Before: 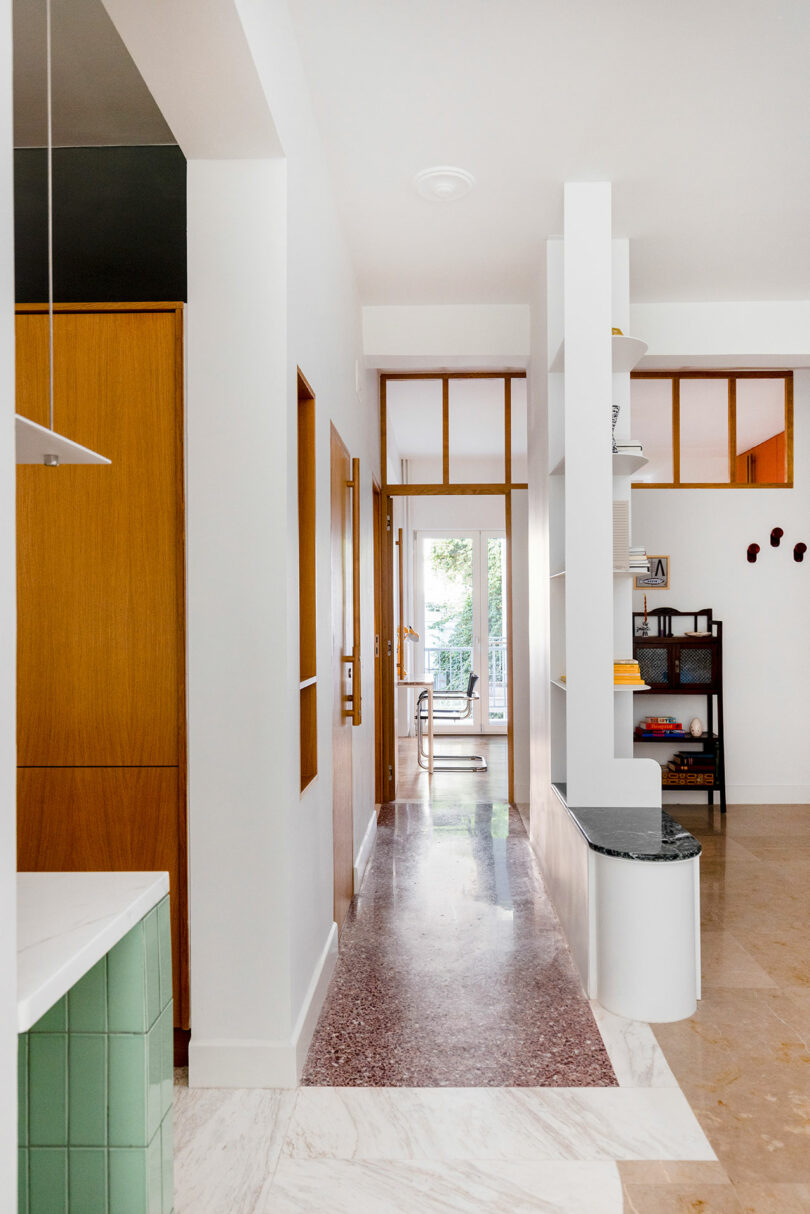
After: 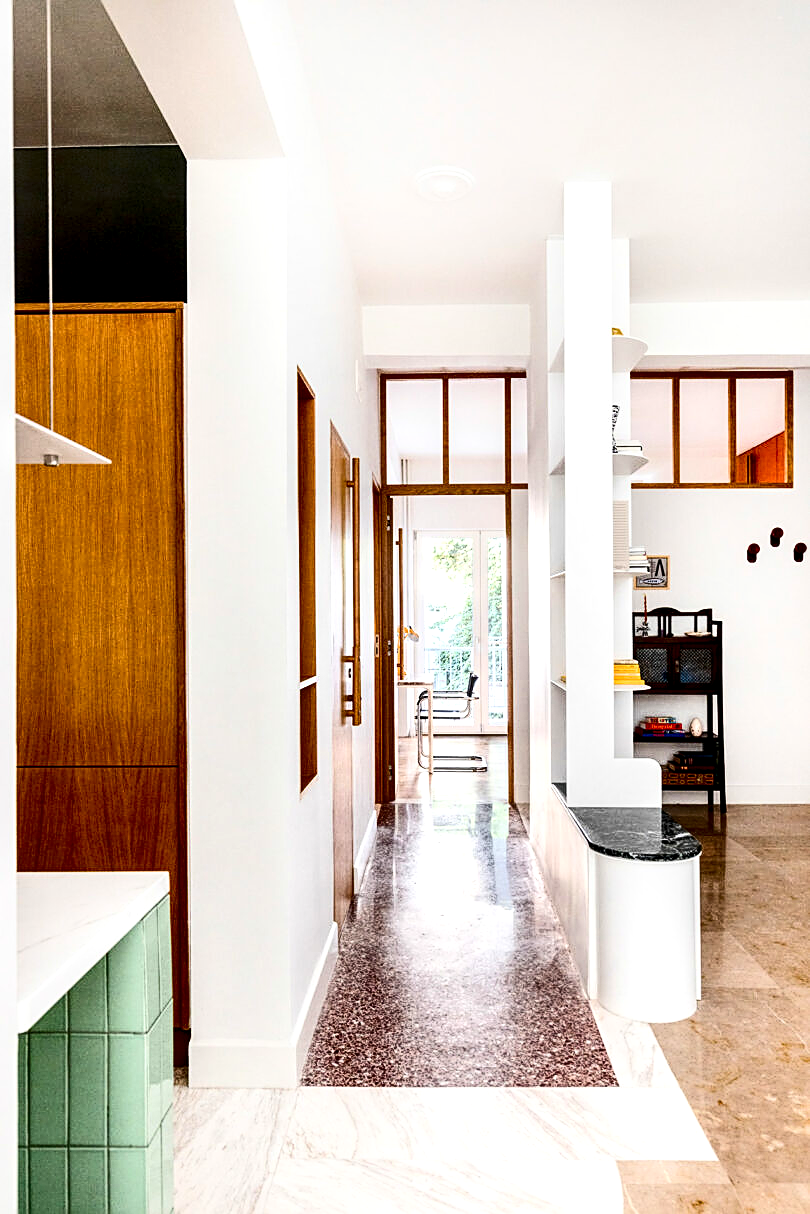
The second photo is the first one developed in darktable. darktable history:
local contrast: highlights 103%, shadows 101%, detail 199%, midtone range 0.2
contrast brightness saturation: contrast 0.409, brightness 0.11, saturation 0.213
sharpen: on, module defaults
